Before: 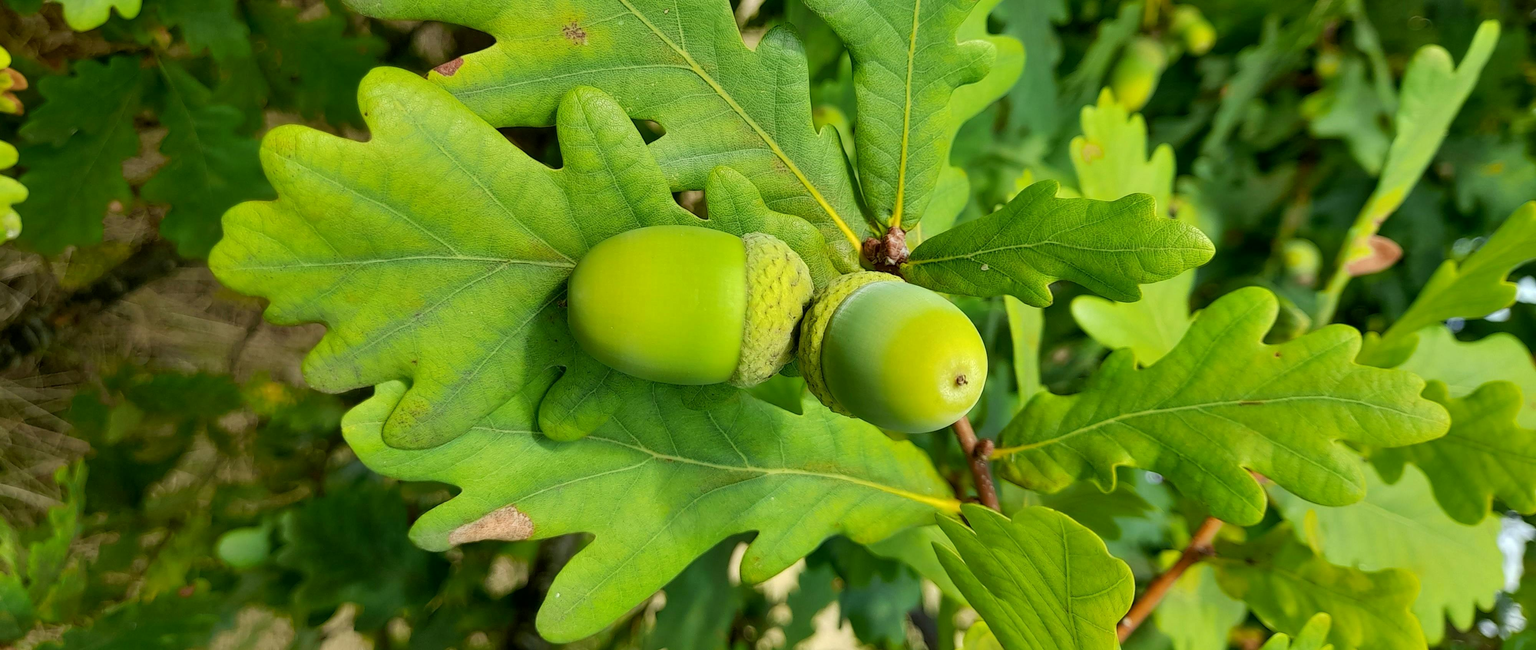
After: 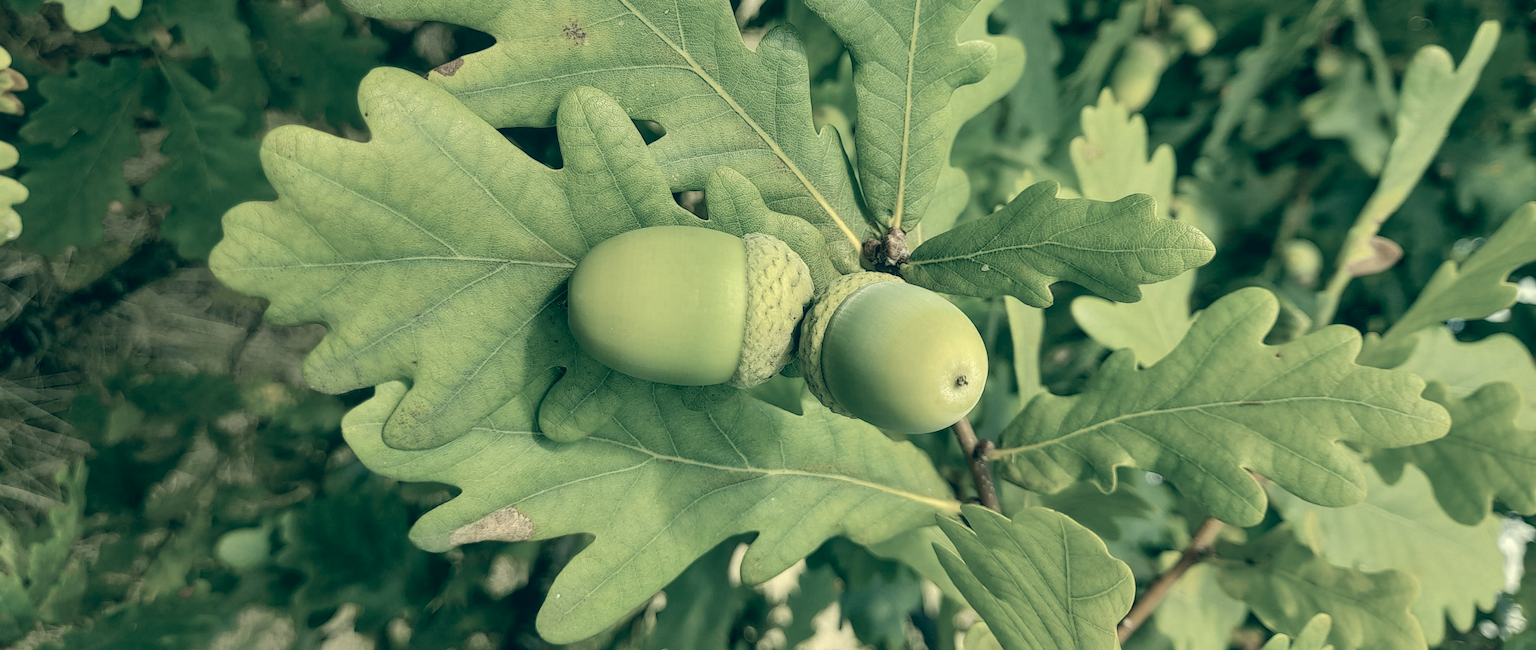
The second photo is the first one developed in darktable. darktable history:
color zones: curves: ch1 [(0.238, 0.163) (0.476, 0.2) (0.733, 0.322) (0.848, 0.134)]
white balance: red 1.127, blue 0.943
local contrast: detail 110%
color correction: highlights a* -15.58, highlights b* 40, shadows a* -40, shadows b* -26.18
